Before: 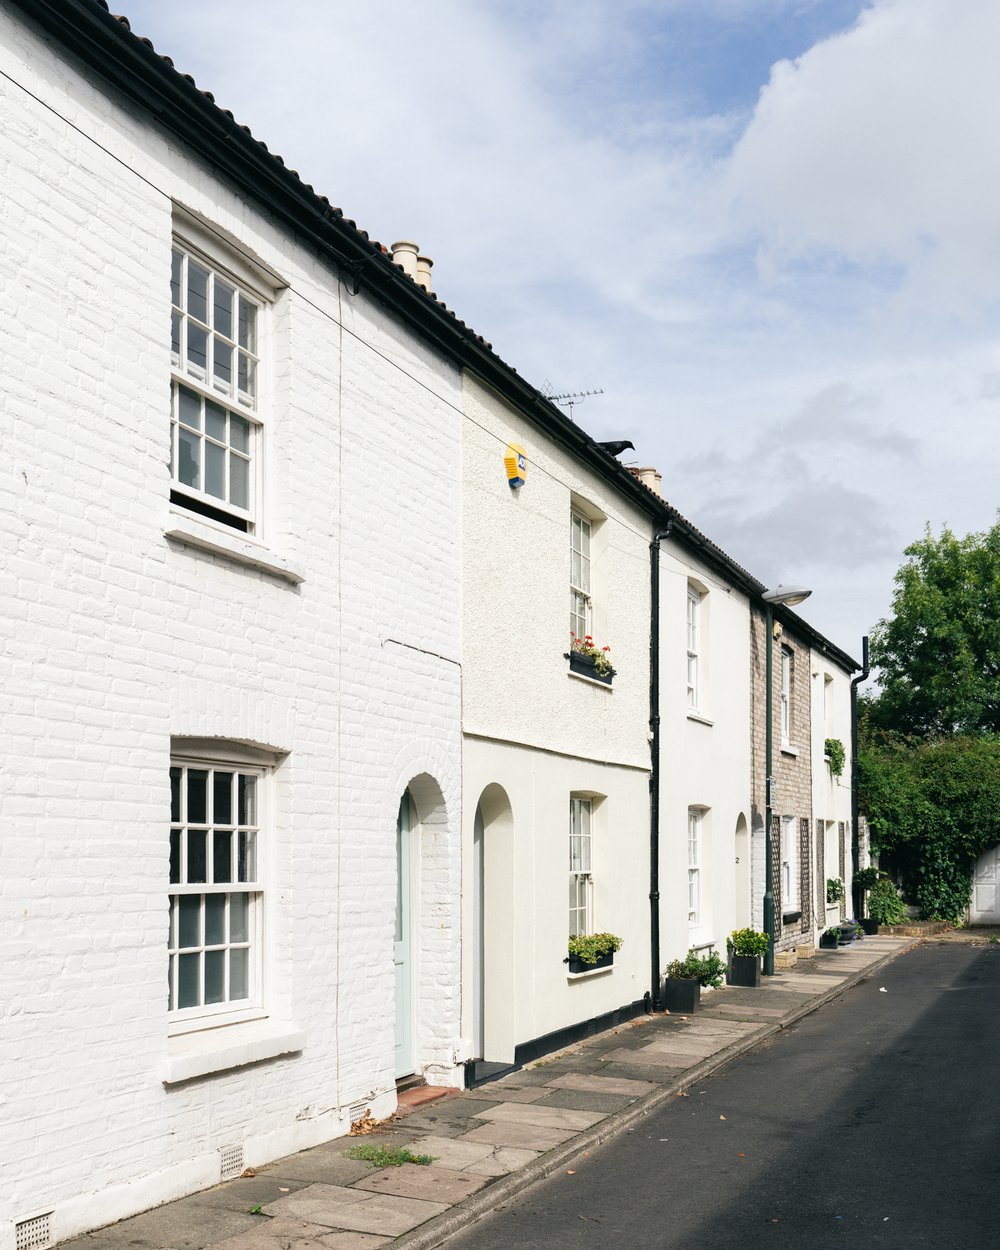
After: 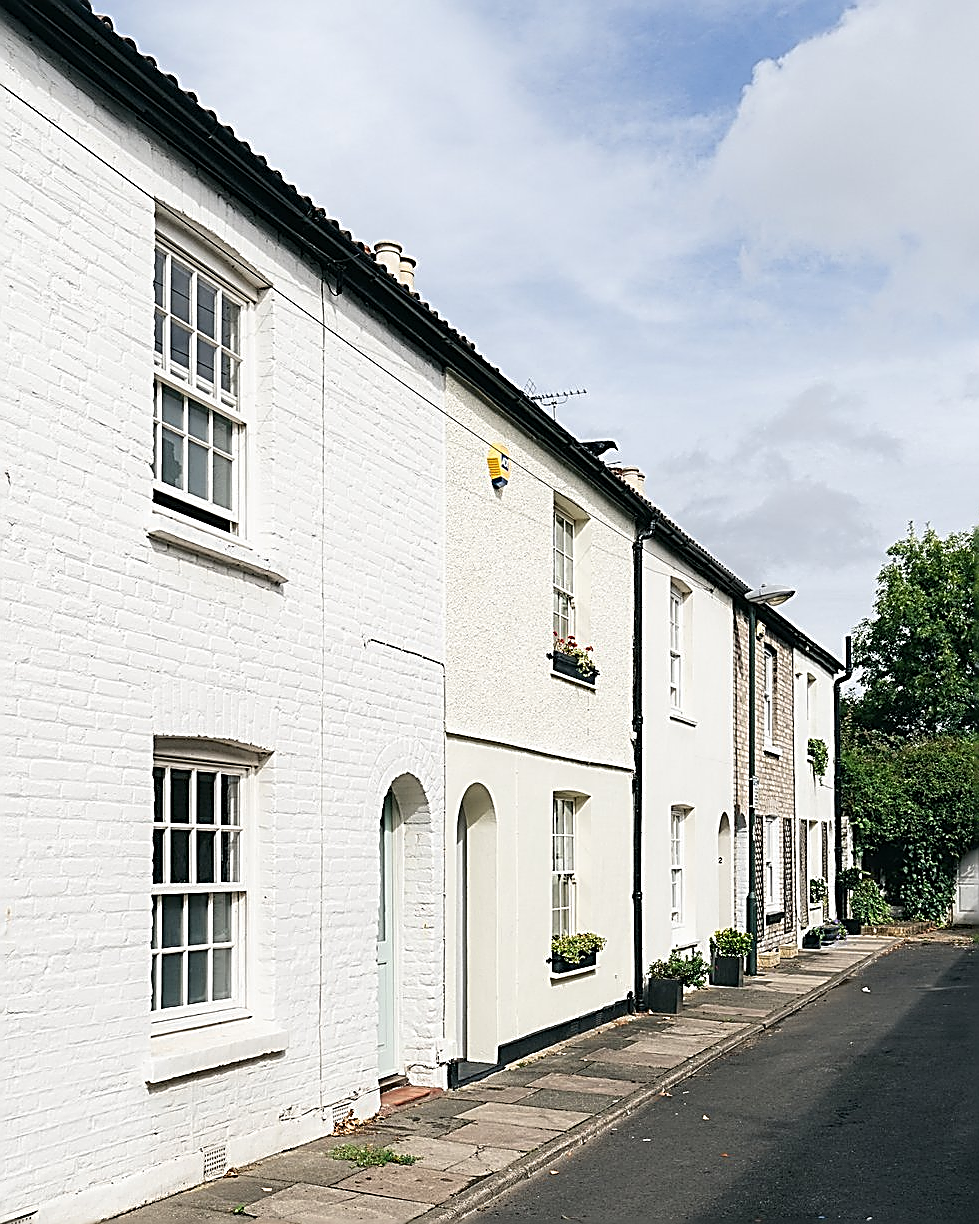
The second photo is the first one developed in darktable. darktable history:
sharpen: amount 2
crop: left 1.743%, right 0.268%, bottom 2.011%
